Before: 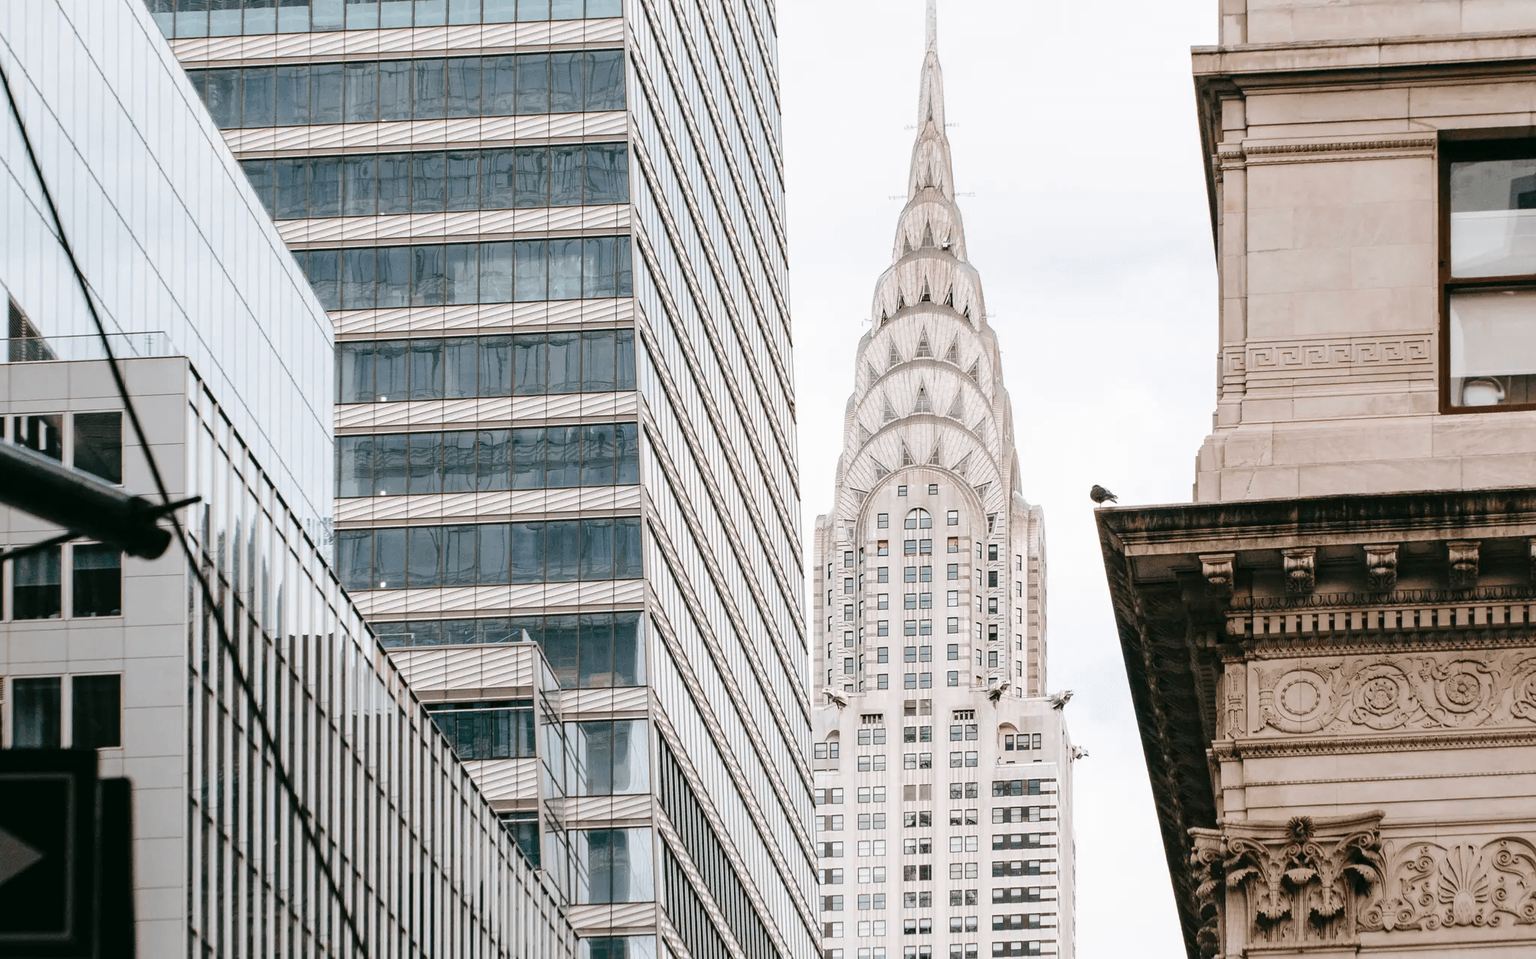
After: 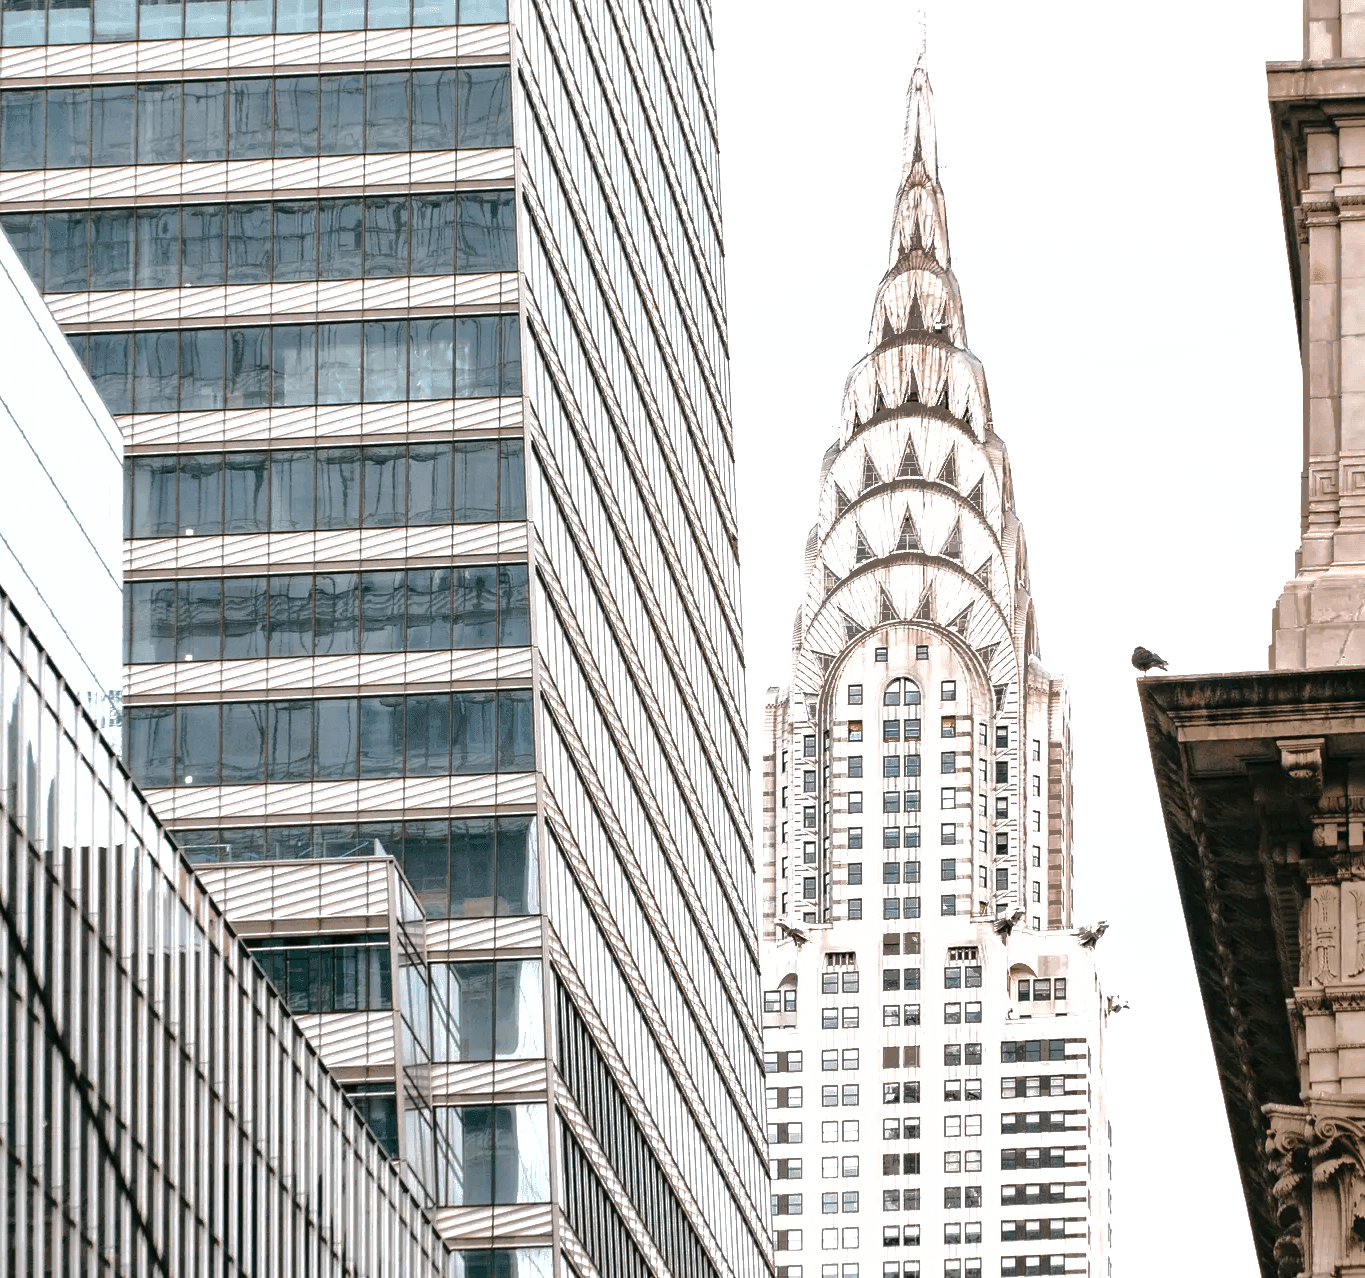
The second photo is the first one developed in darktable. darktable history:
crop and rotate: left 15.754%, right 17.579%
exposure: exposure 0 EV, compensate highlight preservation false
shadows and highlights: shadows 40, highlights -60
tone equalizer: -8 EV -0.75 EV, -7 EV -0.7 EV, -6 EV -0.6 EV, -5 EV -0.4 EV, -3 EV 0.4 EV, -2 EV 0.6 EV, -1 EV 0.7 EV, +0 EV 0.75 EV, edges refinement/feathering 500, mask exposure compensation -1.57 EV, preserve details no
